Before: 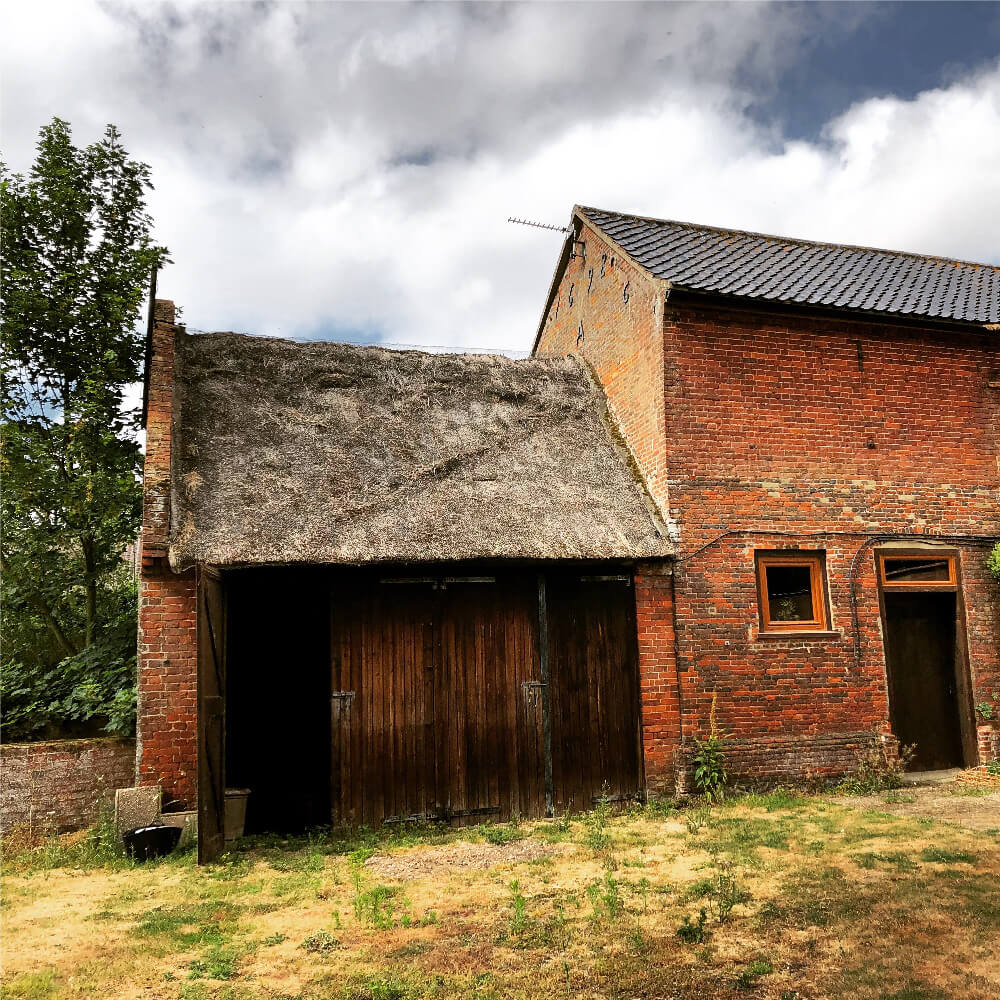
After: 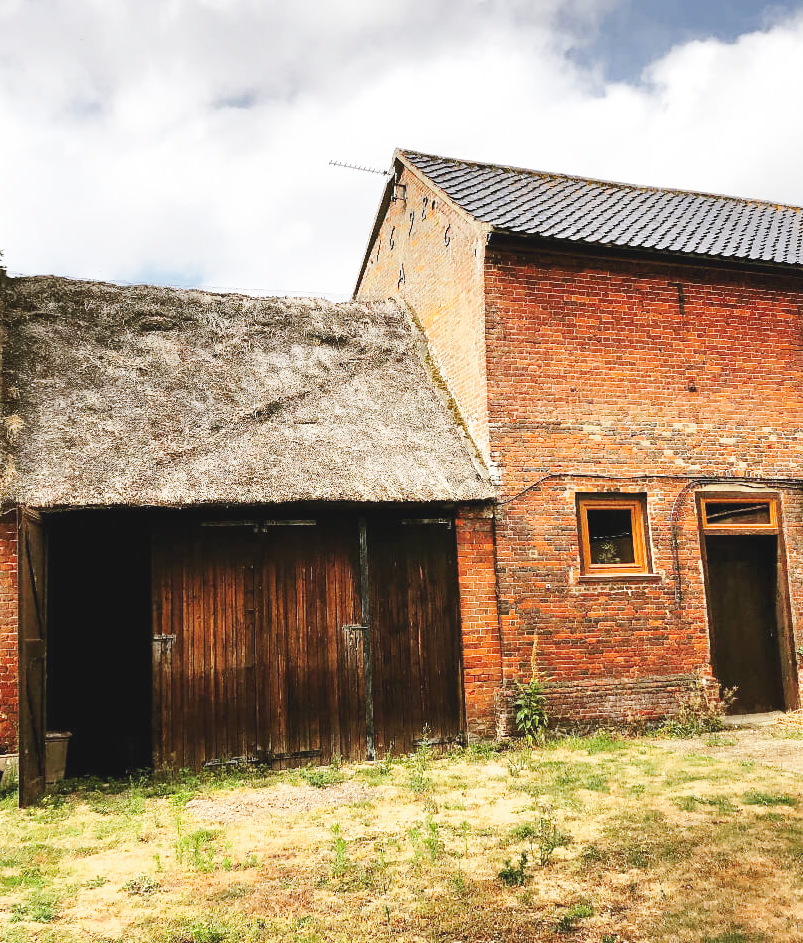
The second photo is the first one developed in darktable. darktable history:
base curve: curves: ch0 [(0, 0.007) (0.028, 0.063) (0.121, 0.311) (0.46, 0.743) (0.859, 0.957) (1, 1)], preserve colors none
crop and rotate: left 17.959%, top 5.771%, right 1.742%
